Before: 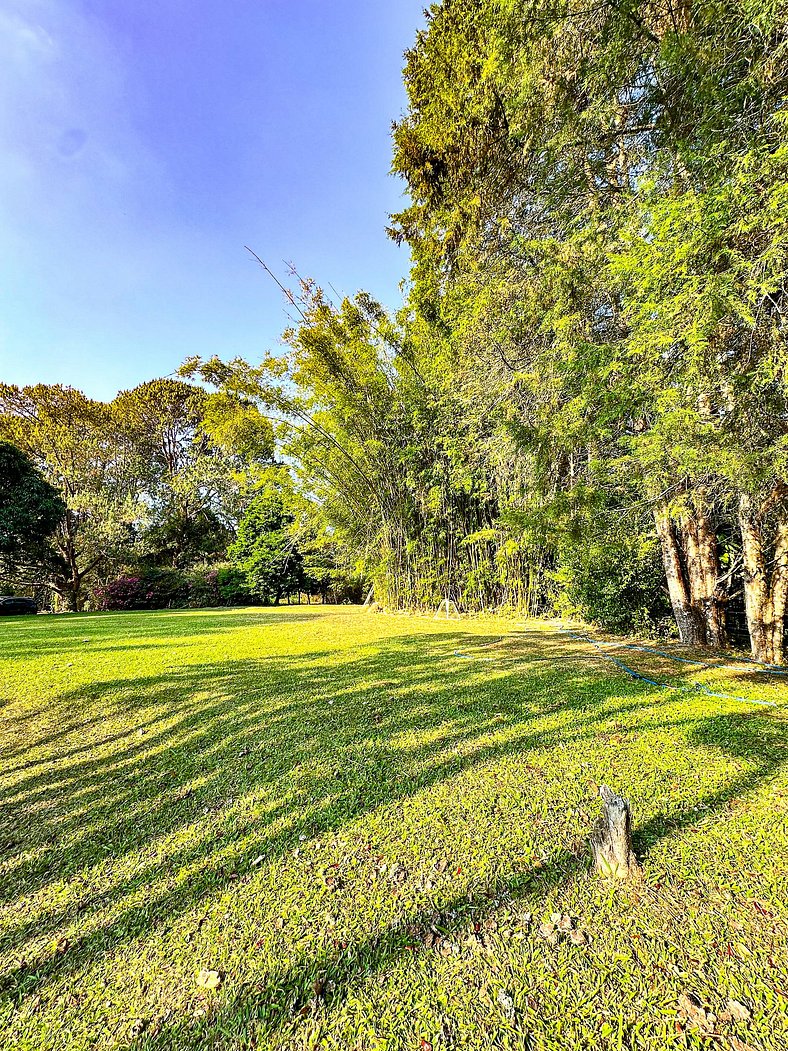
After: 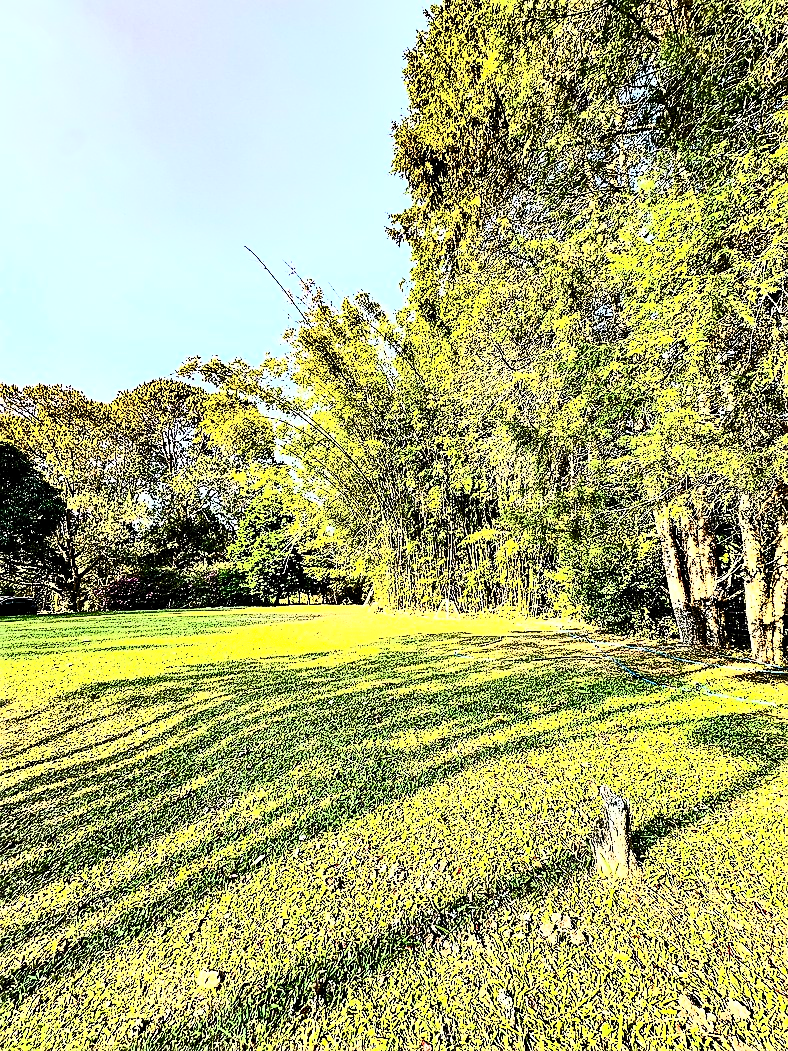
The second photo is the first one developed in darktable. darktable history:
sharpen: on, module defaults
contrast brightness saturation: contrast 0.93, brightness 0.2
rgb levels: levels [[0.01, 0.419, 0.839], [0, 0.5, 1], [0, 0.5, 1]]
